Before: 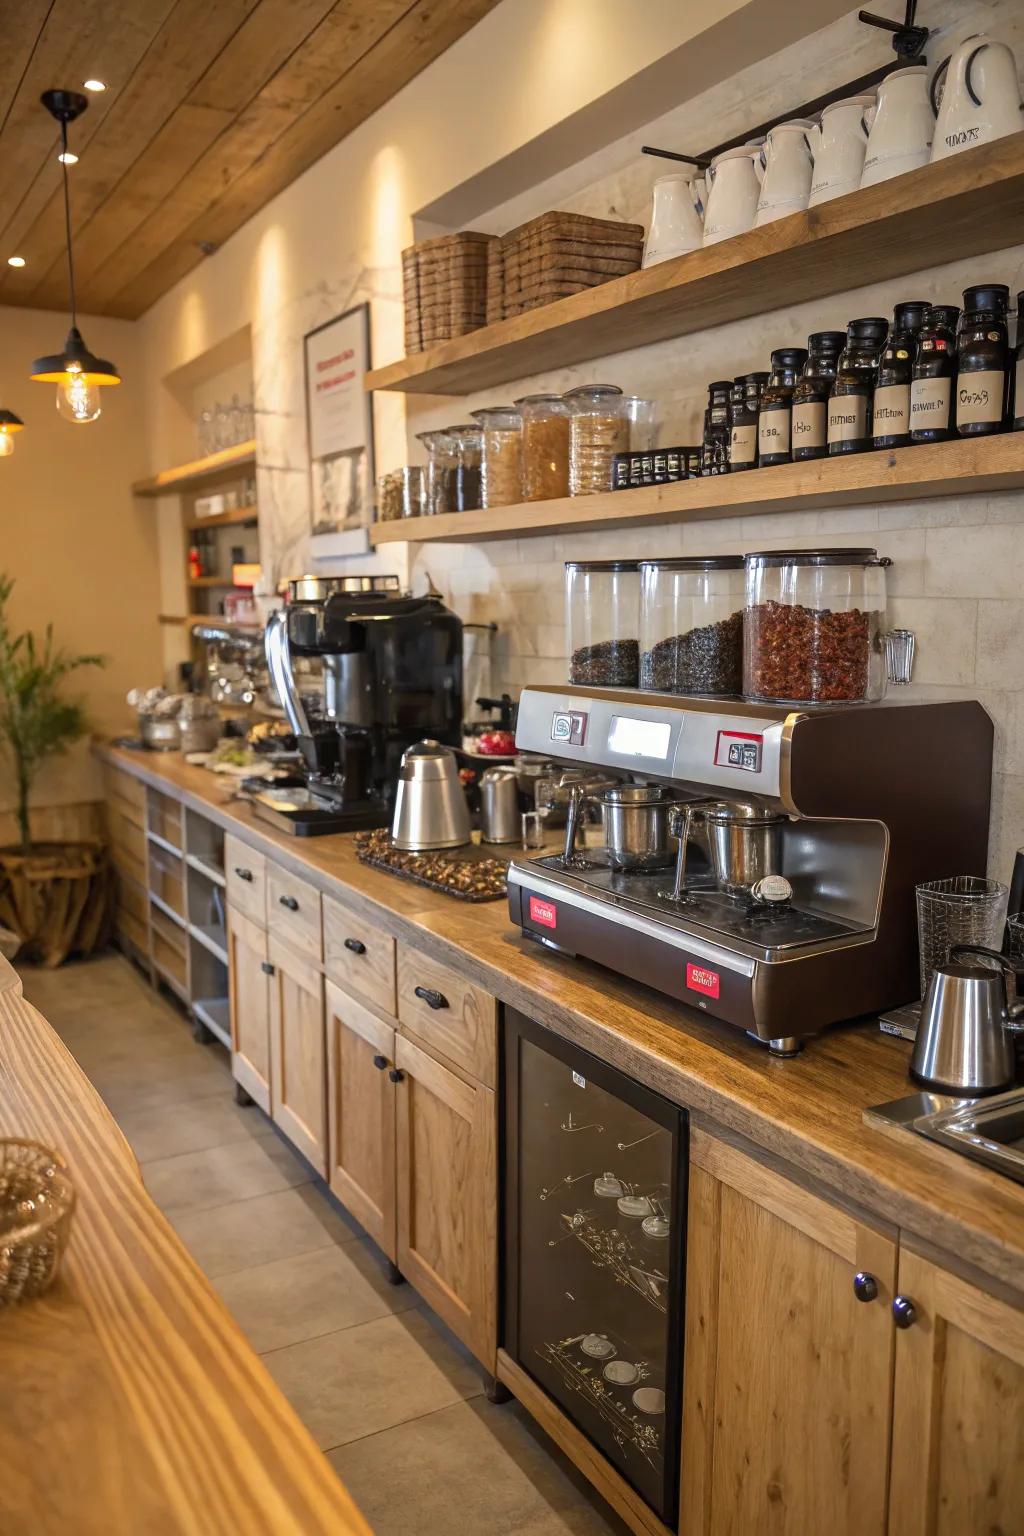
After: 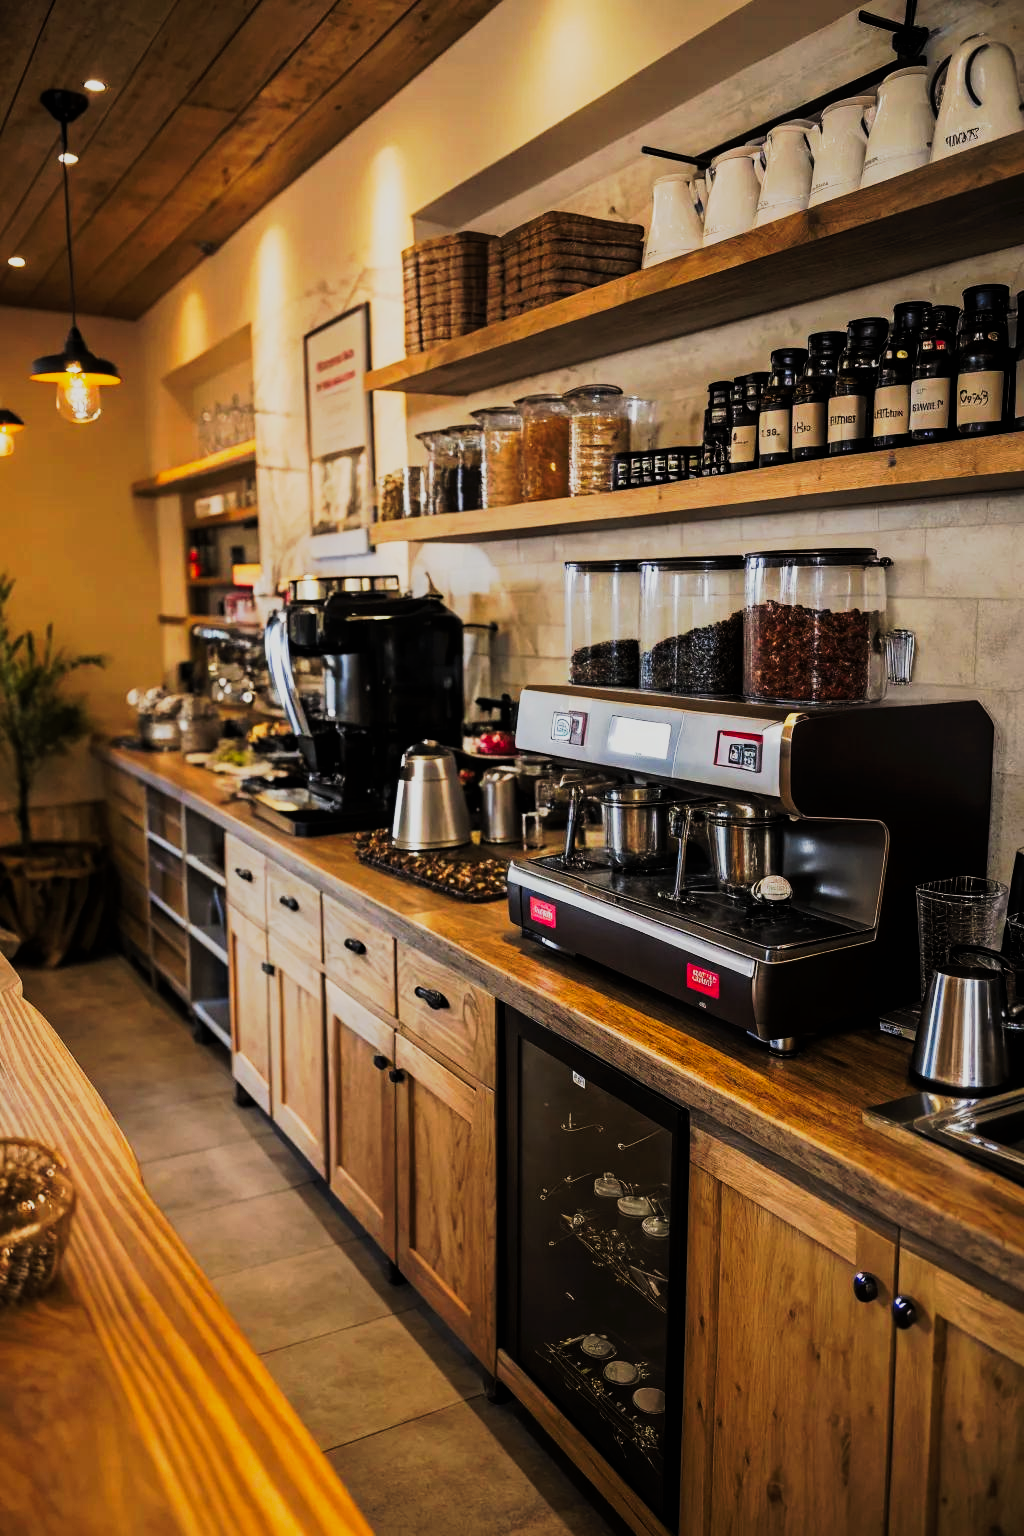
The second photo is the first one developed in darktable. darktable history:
exposure: black level correction 0.001, compensate highlight preservation false
tone curve: curves: ch0 [(0, 0) (0.003, 0.006) (0.011, 0.011) (0.025, 0.02) (0.044, 0.032) (0.069, 0.035) (0.1, 0.046) (0.136, 0.063) (0.177, 0.089) (0.224, 0.12) (0.277, 0.16) (0.335, 0.206) (0.399, 0.268) (0.468, 0.359) (0.543, 0.466) (0.623, 0.582) (0.709, 0.722) (0.801, 0.808) (0.898, 0.886) (1, 1)], preserve colors none
filmic rgb: black relative exposure -5 EV, hardness 2.88, contrast 1.2, highlights saturation mix -30%
